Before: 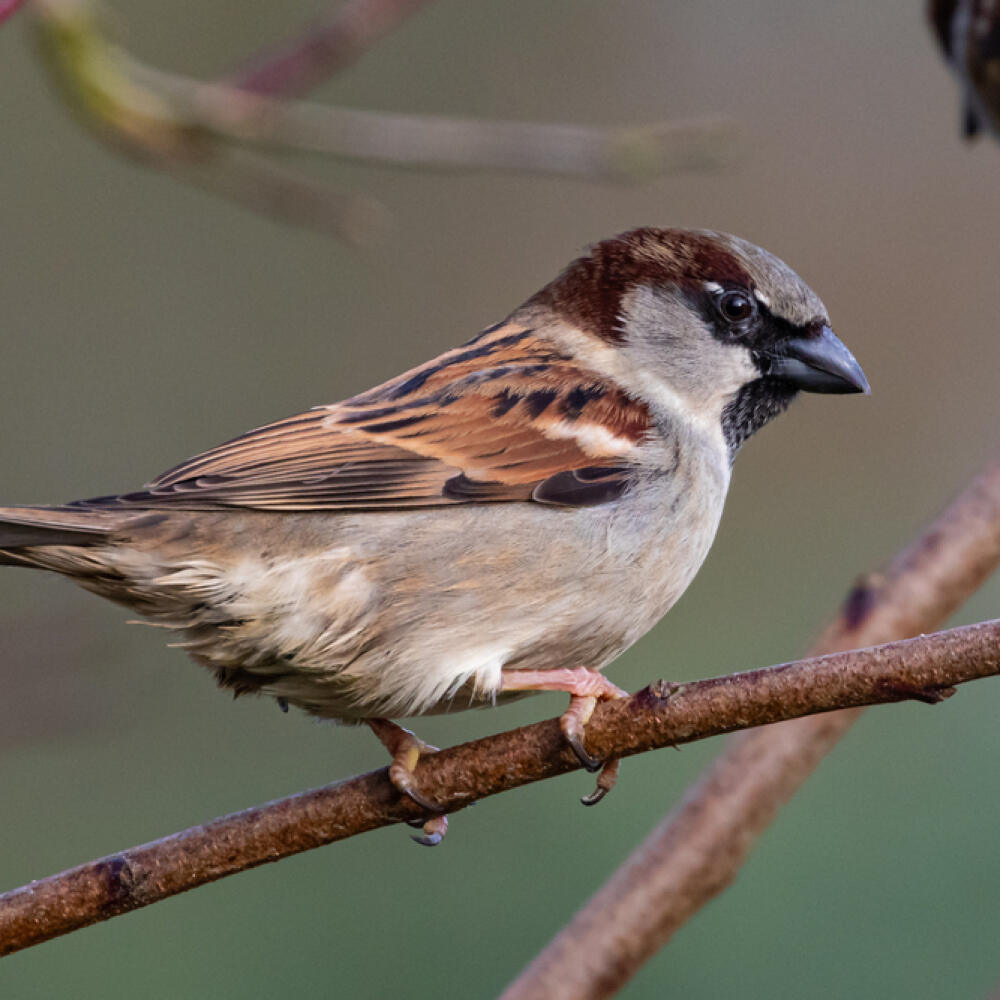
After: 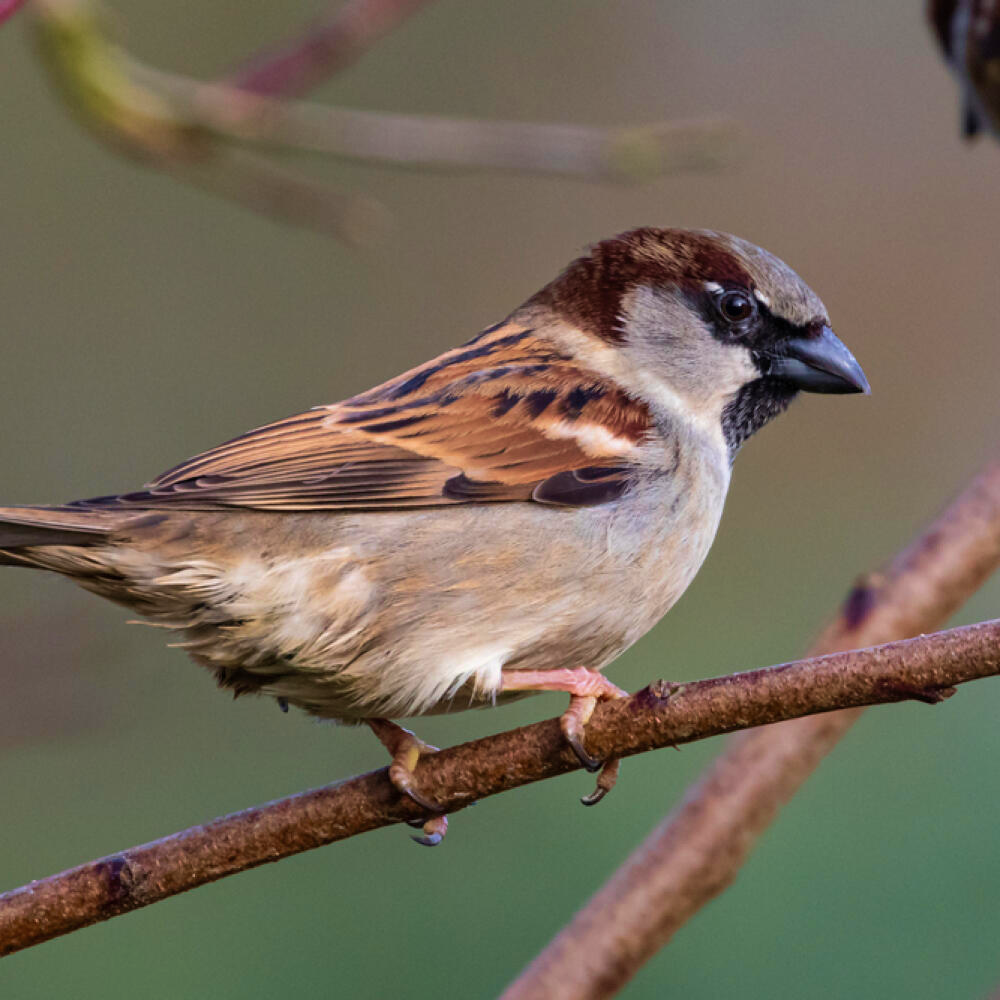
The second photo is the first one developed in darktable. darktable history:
velvia: strength 36.57%
color balance rgb: saturation formula JzAzBz (2021)
